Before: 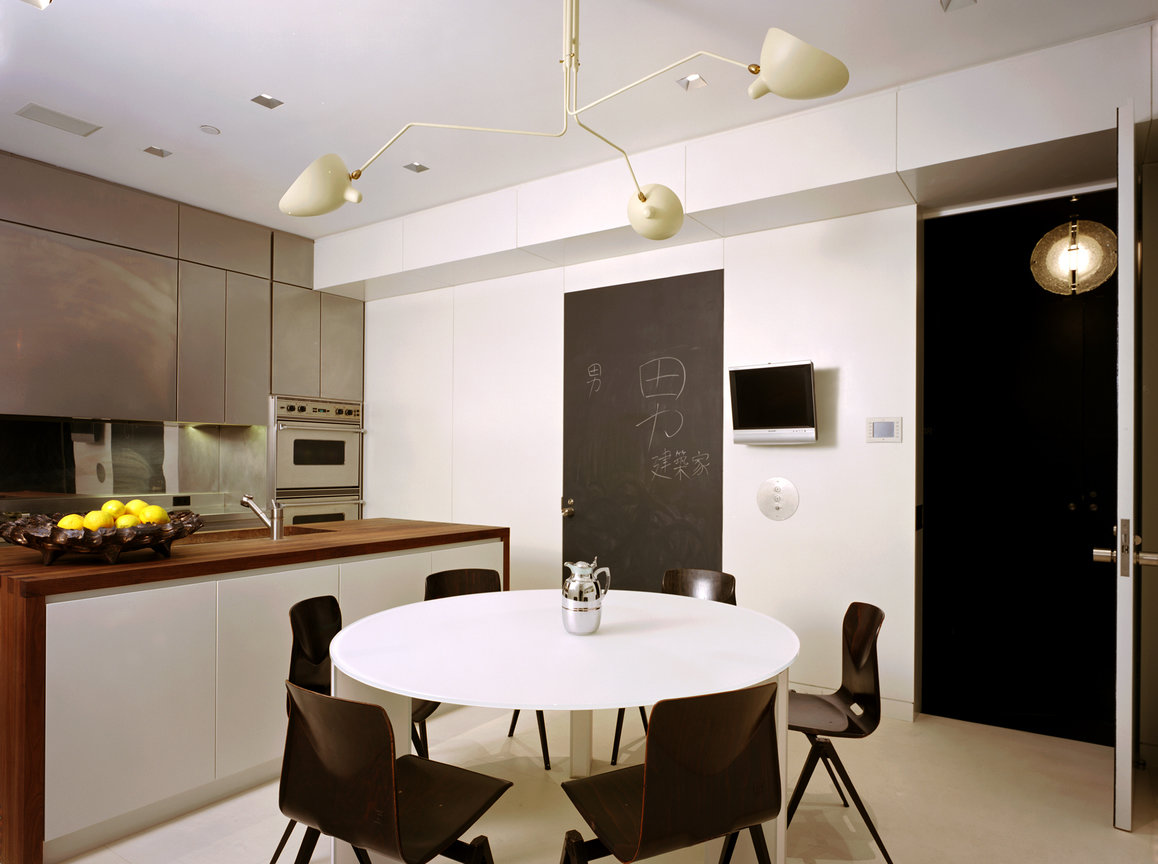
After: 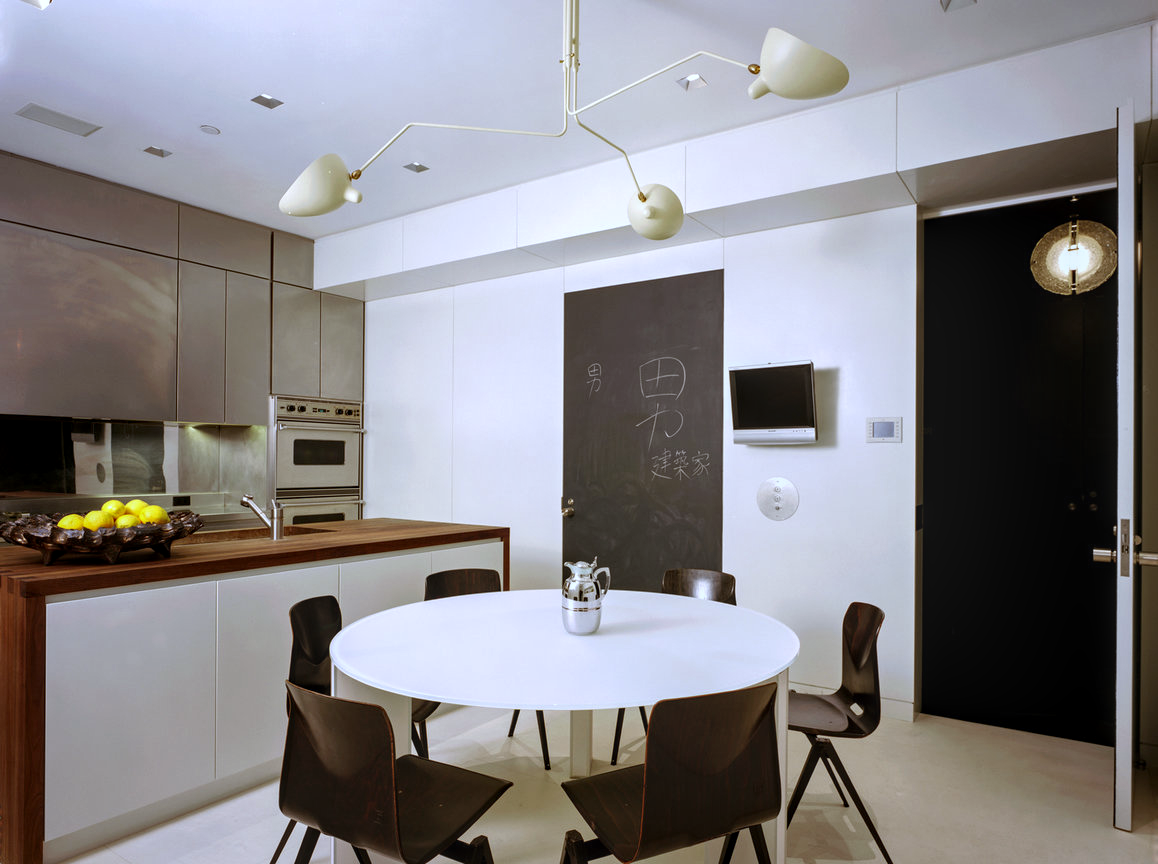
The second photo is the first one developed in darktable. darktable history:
local contrast: on, module defaults
white balance: red 0.931, blue 1.11
